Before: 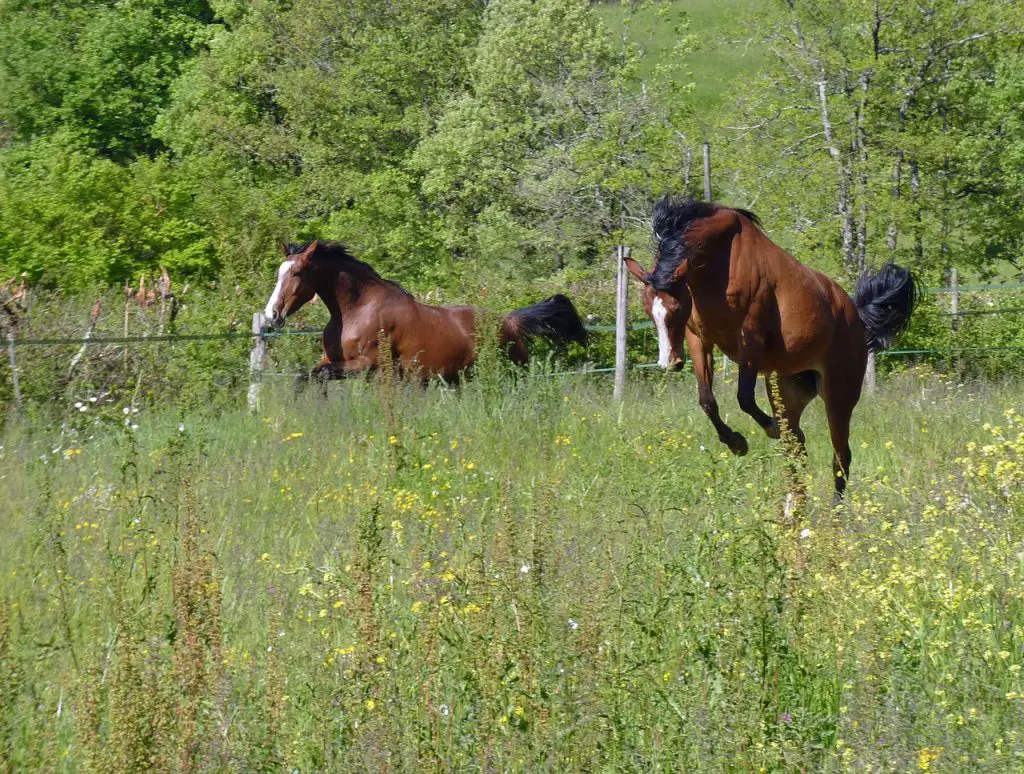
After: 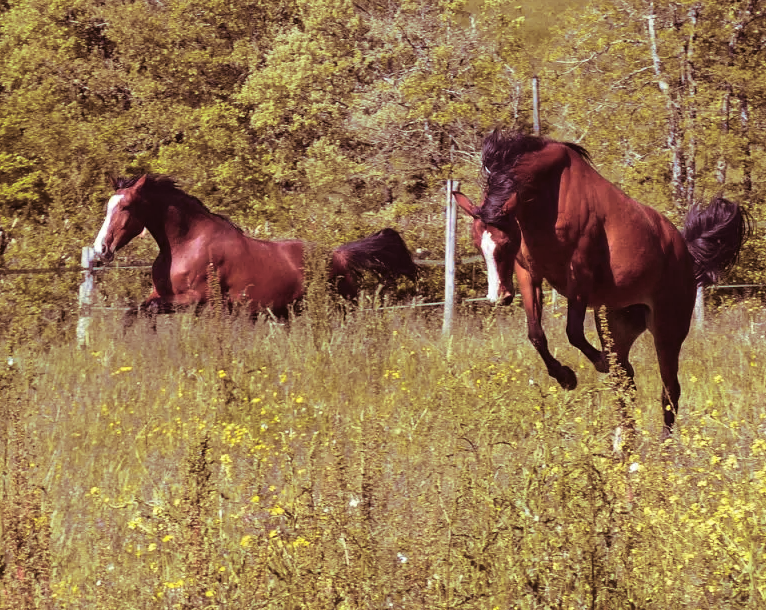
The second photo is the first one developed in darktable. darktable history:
crop: left 16.768%, top 8.653%, right 8.362%, bottom 12.485%
split-toning: compress 20%
tone curve: curves: ch0 [(0, 0.036) (0.119, 0.115) (0.466, 0.498) (0.715, 0.767) (0.817, 0.865) (1, 0.998)]; ch1 [(0, 0) (0.377, 0.416) (0.44, 0.461) (0.487, 0.49) (0.514, 0.517) (0.536, 0.577) (0.66, 0.724) (1, 1)]; ch2 [(0, 0) (0.38, 0.405) (0.463, 0.443) (0.492, 0.486) (0.526, 0.541) (0.578, 0.598) (0.653, 0.698) (1, 1)], color space Lab, independent channels, preserve colors none
